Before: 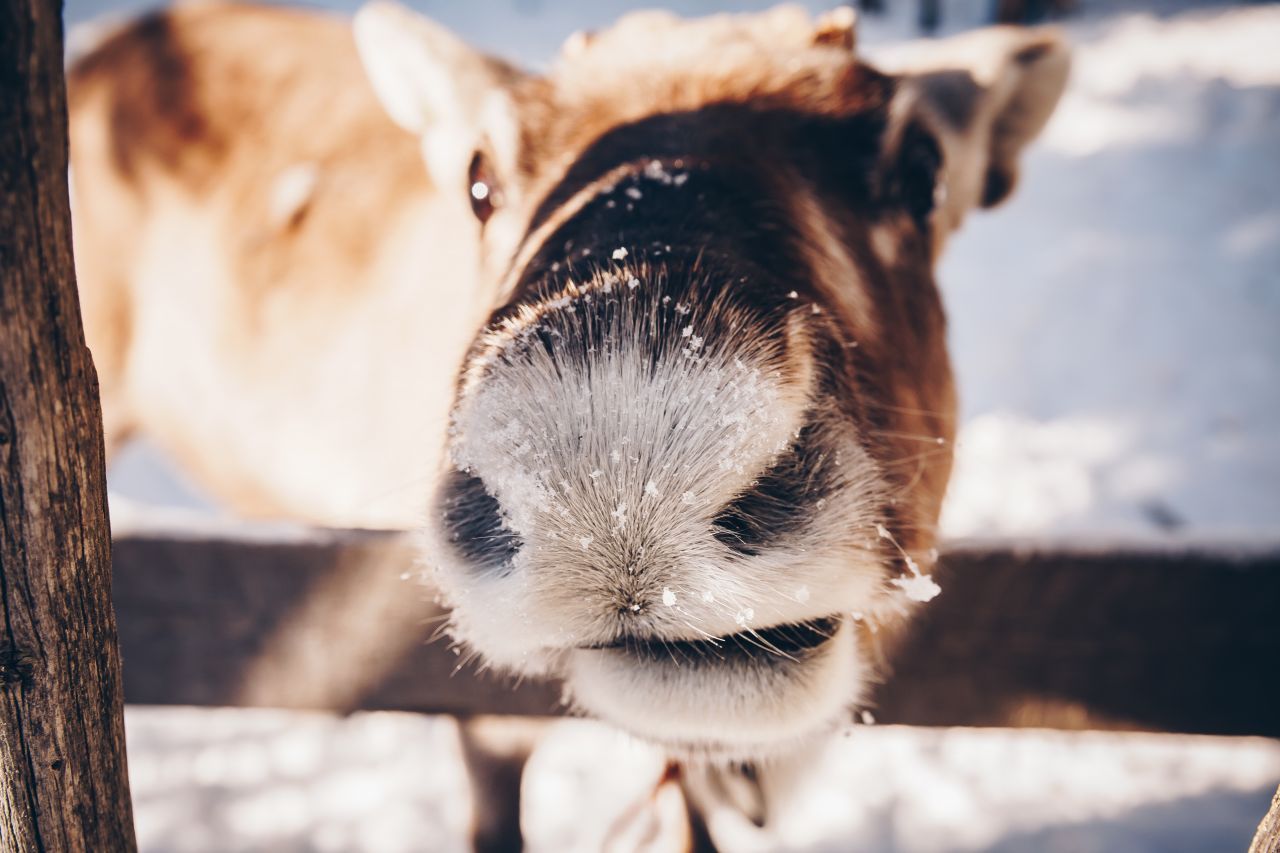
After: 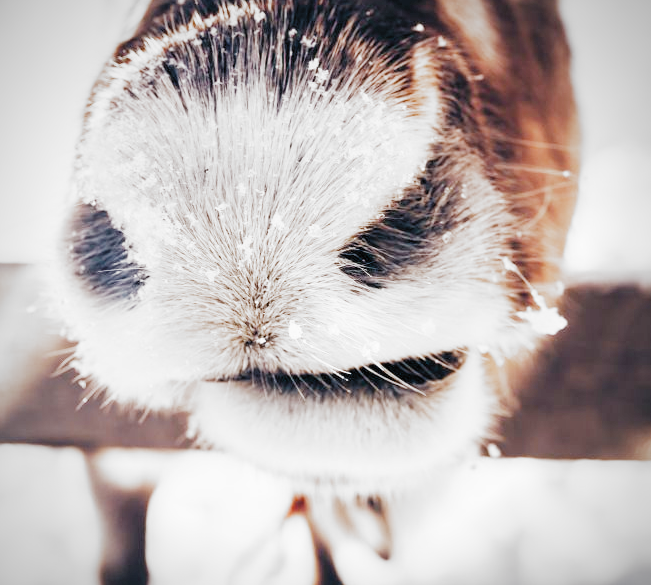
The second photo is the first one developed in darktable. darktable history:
exposure: black level correction 0, exposure 1.438 EV, compensate highlight preservation false
filmic rgb: black relative exposure -5 EV, white relative exposure 3.99 EV, hardness 2.88, contrast 1.097, highlights saturation mix -18.95%, add noise in highlights 0.001, preserve chrominance no, color science v3 (2019), use custom middle-gray values true, contrast in highlights soft
vignetting: fall-off radius 61.22%
crop and rotate: left 29.251%, top 31.396%, right 19.834%
